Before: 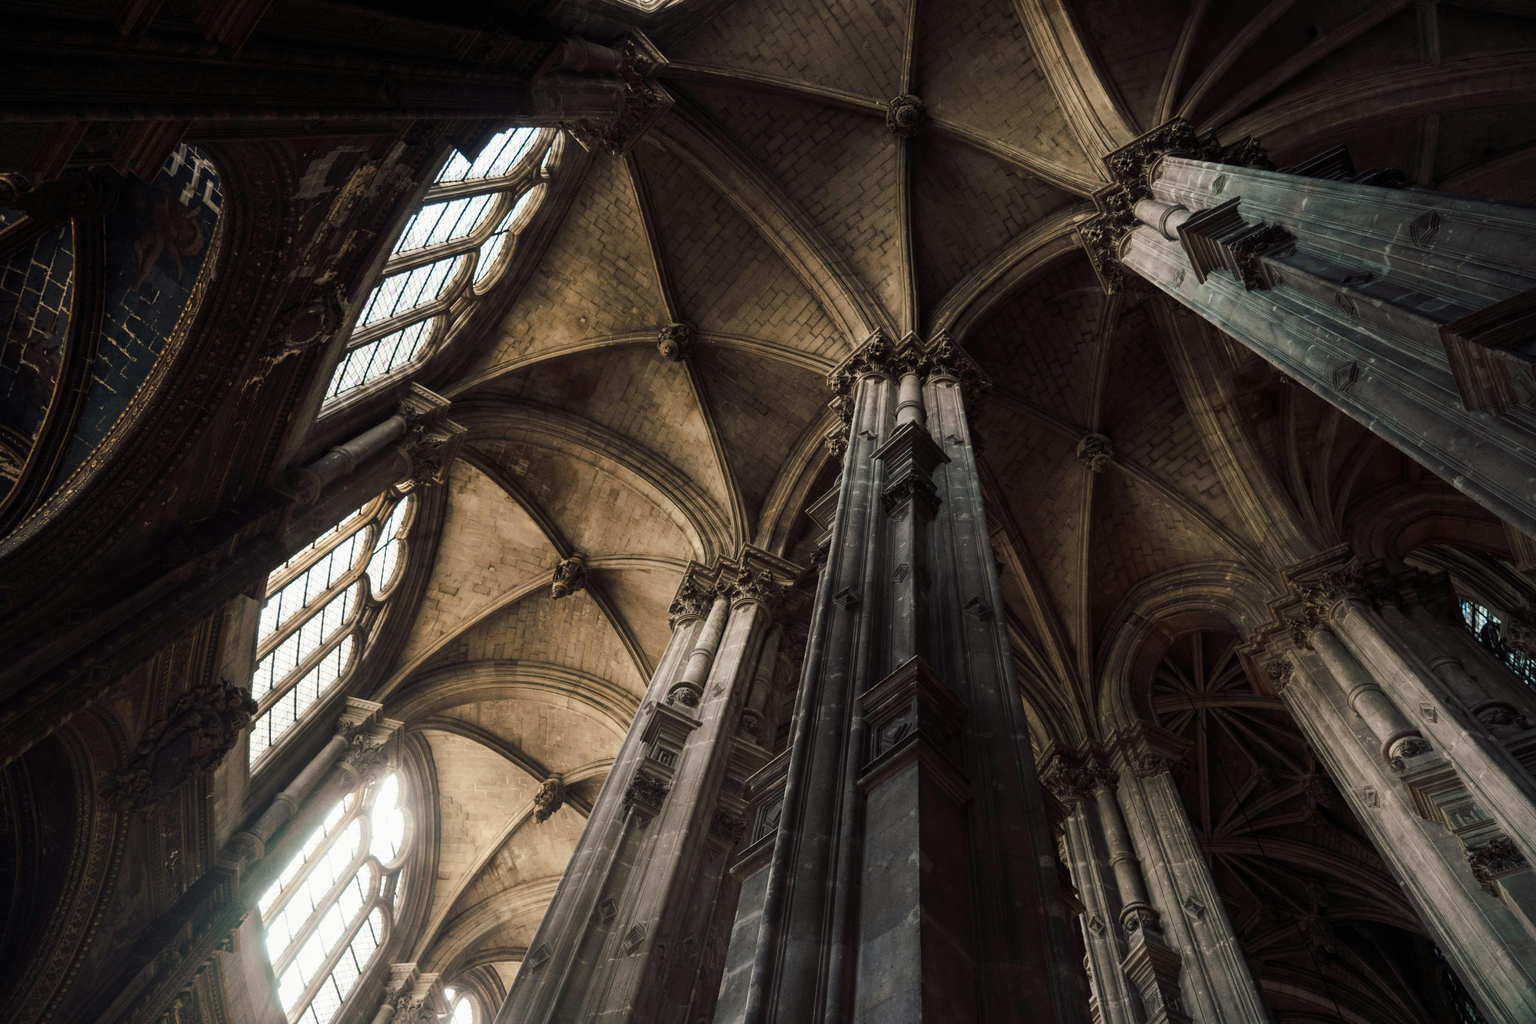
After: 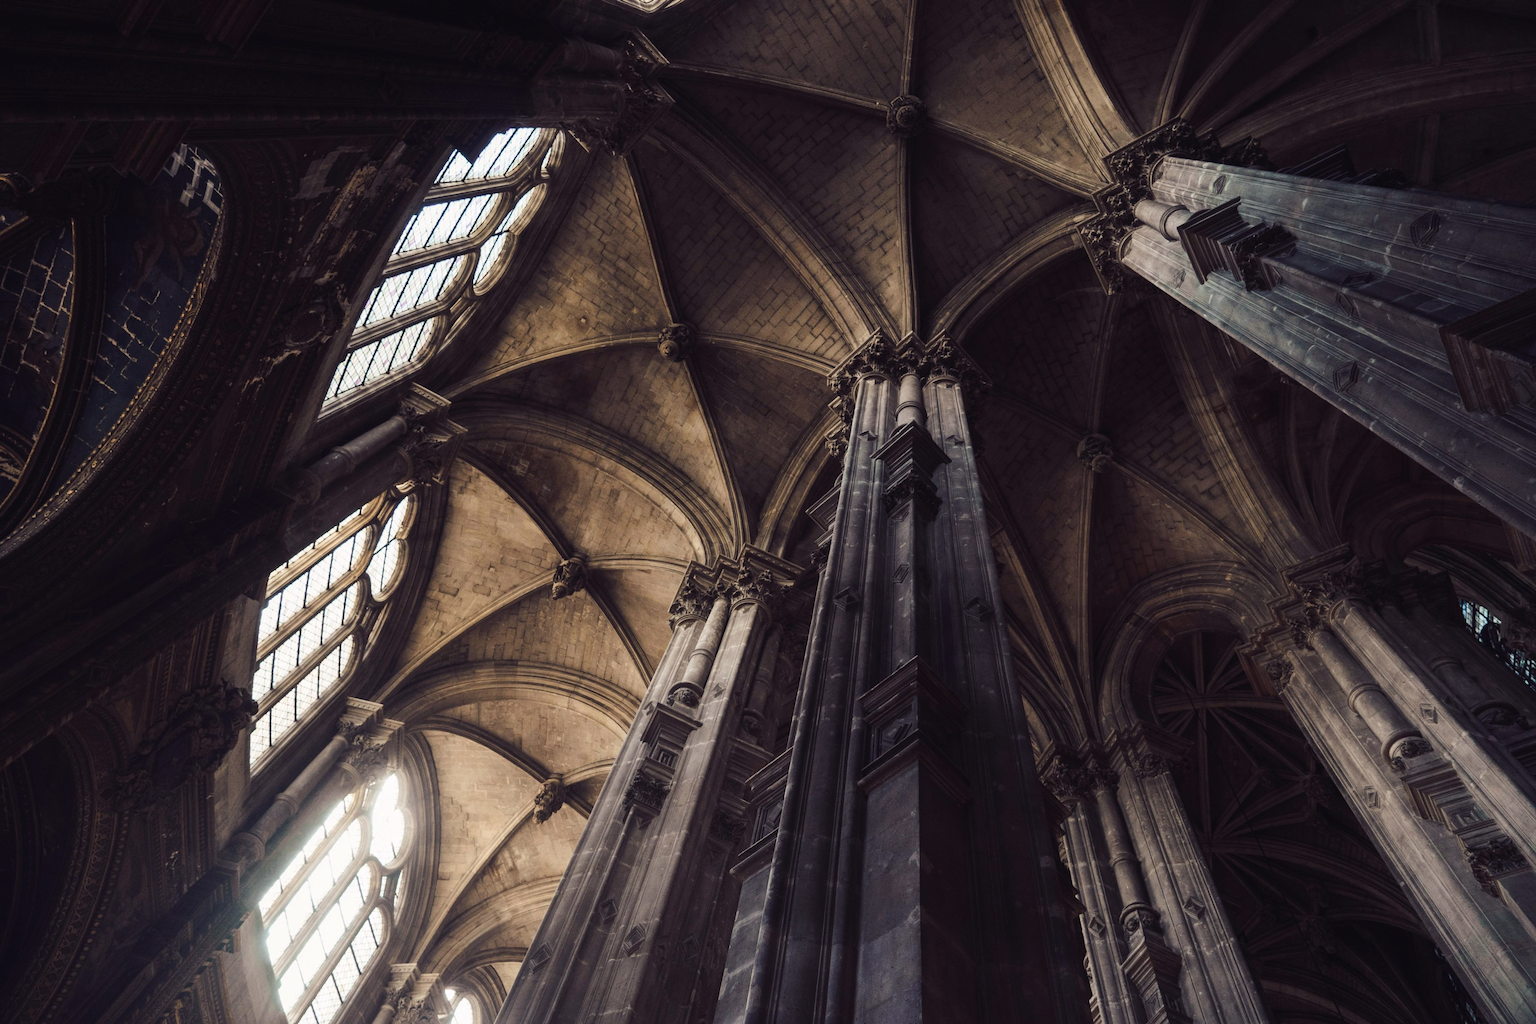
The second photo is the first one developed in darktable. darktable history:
color balance rgb: shadows lift › luminance -21.45%, shadows lift › chroma 8.842%, shadows lift › hue 283.54°, power › luminance -3.578%, power › hue 139.12°, highlights gain › chroma 0.257%, highlights gain › hue 330.96°, global offset › luminance 0.478%, global offset › hue 59.65°, perceptual saturation grading › global saturation 0.125%, global vibrance 9.9%
